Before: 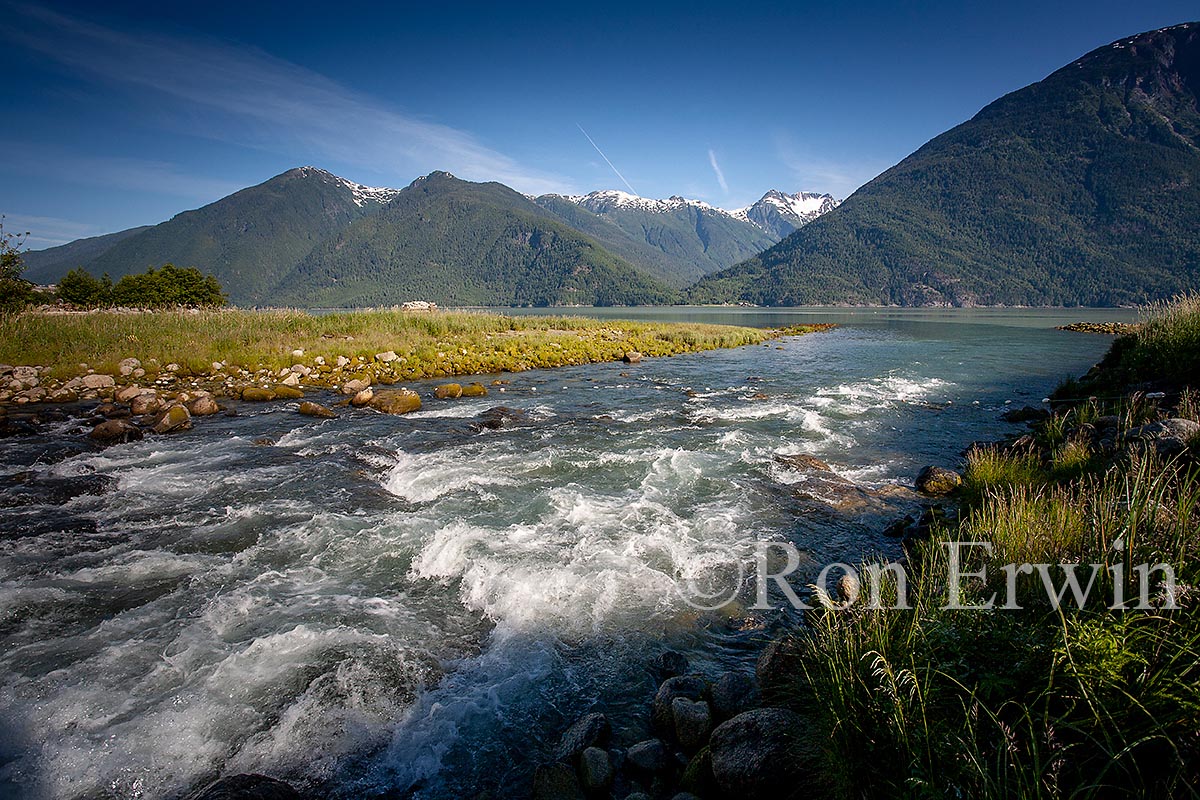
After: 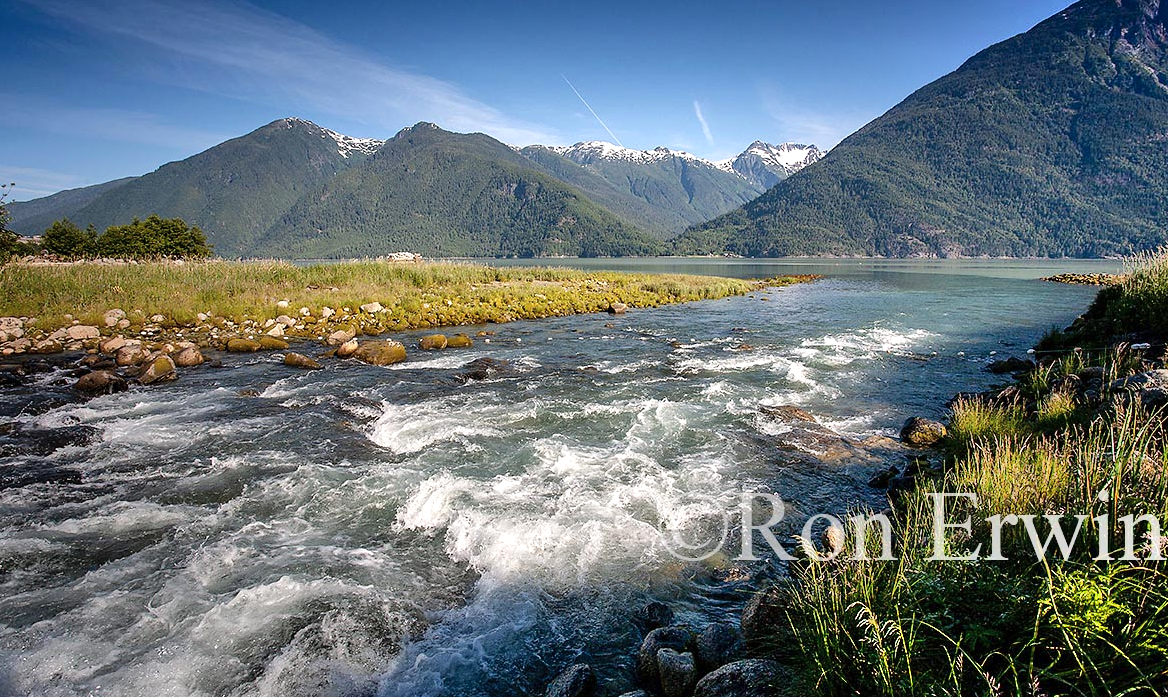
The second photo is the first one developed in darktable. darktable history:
shadows and highlights: radius 113.16, shadows 51.34, white point adjustment 9.13, highlights -2.89, soften with gaussian
crop: left 1.291%, top 6.164%, right 1.319%, bottom 6.7%
